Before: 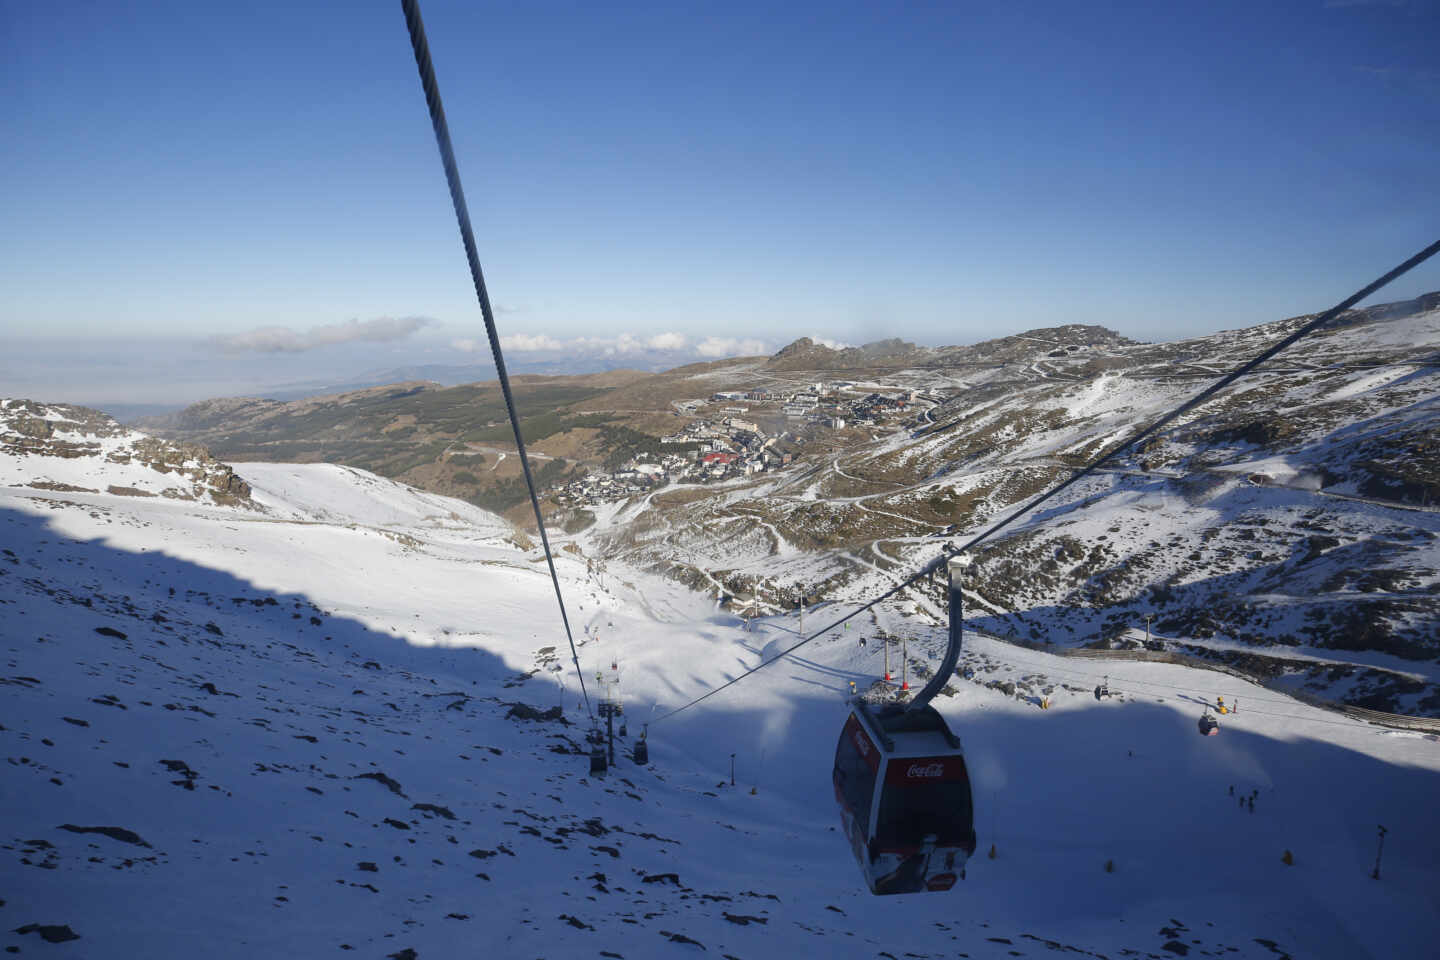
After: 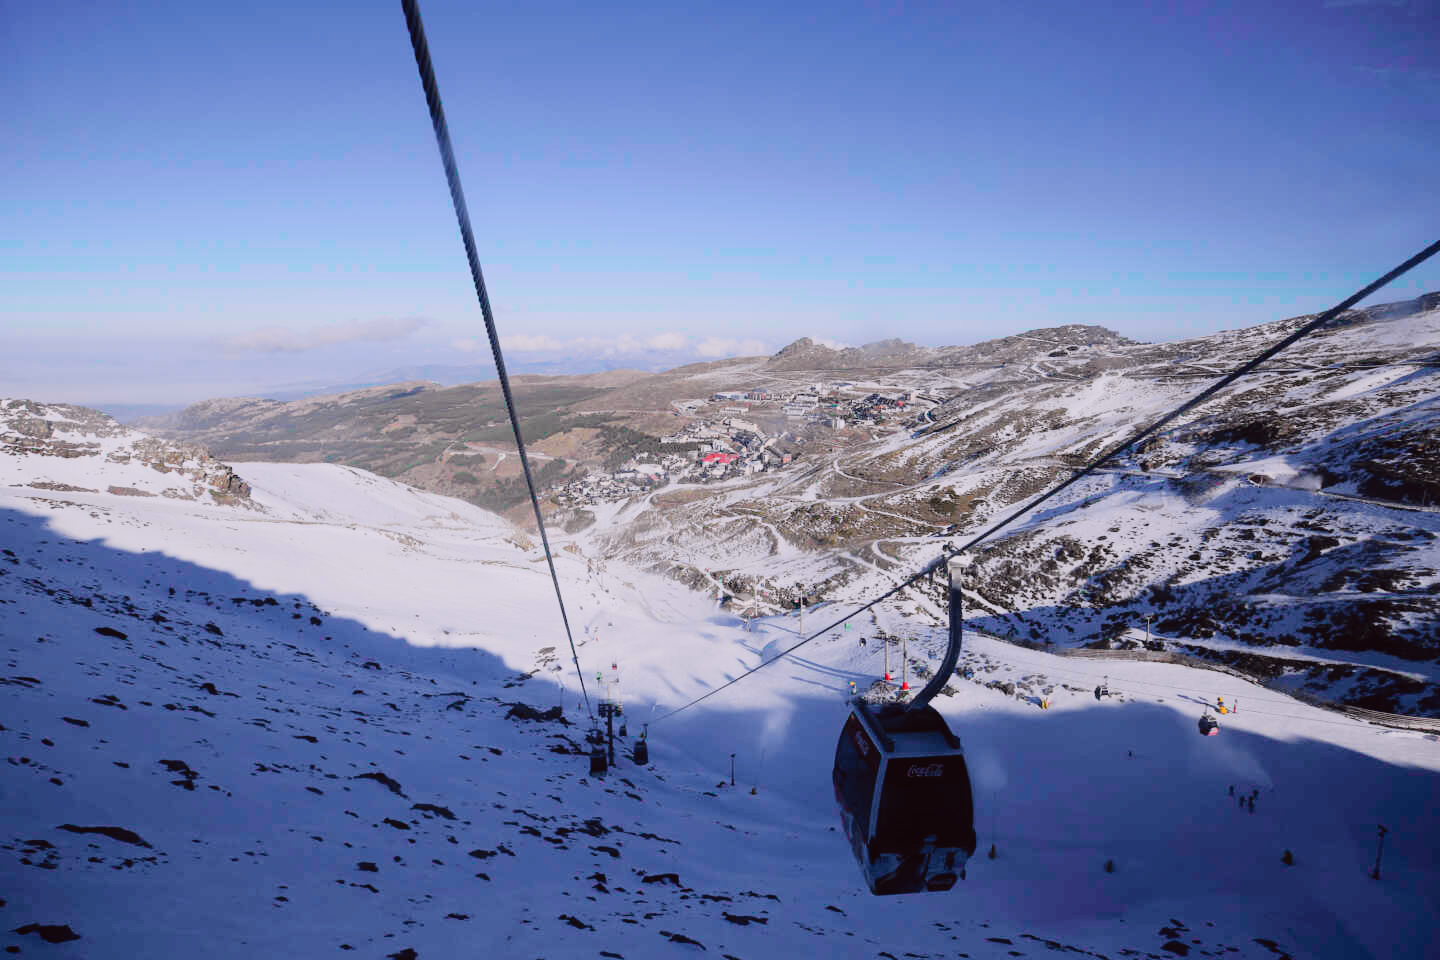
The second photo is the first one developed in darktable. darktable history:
filmic rgb: black relative exposure -7.65 EV, white relative exposure 4.56 EV, hardness 3.61
tone curve: curves: ch0 [(0, 0.012) (0.144, 0.137) (0.326, 0.386) (0.489, 0.573) (0.656, 0.763) (0.849, 0.902) (1, 0.974)]; ch1 [(0, 0) (0.366, 0.367) (0.475, 0.453) (0.487, 0.501) (0.519, 0.527) (0.544, 0.579) (0.562, 0.619) (0.622, 0.694) (1, 1)]; ch2 [(0, 0) (0.333, 0.346) (0.375, 0.375) (0.424, 0.43) (0.476, 0.492) (0.502, 0.503) (0.533, 0.541) (0.572, 0.615) (0.605, 0.656) (0.641, 0.709) (1, 1)], color space Lab, independent channels, preserve colors none
local contrast: mode bilateral grid, contrast 100, coarseness 100, detail 91%, midtone range 0.2
white balance: red 0.967, blue 1.119, emerald 0.756
